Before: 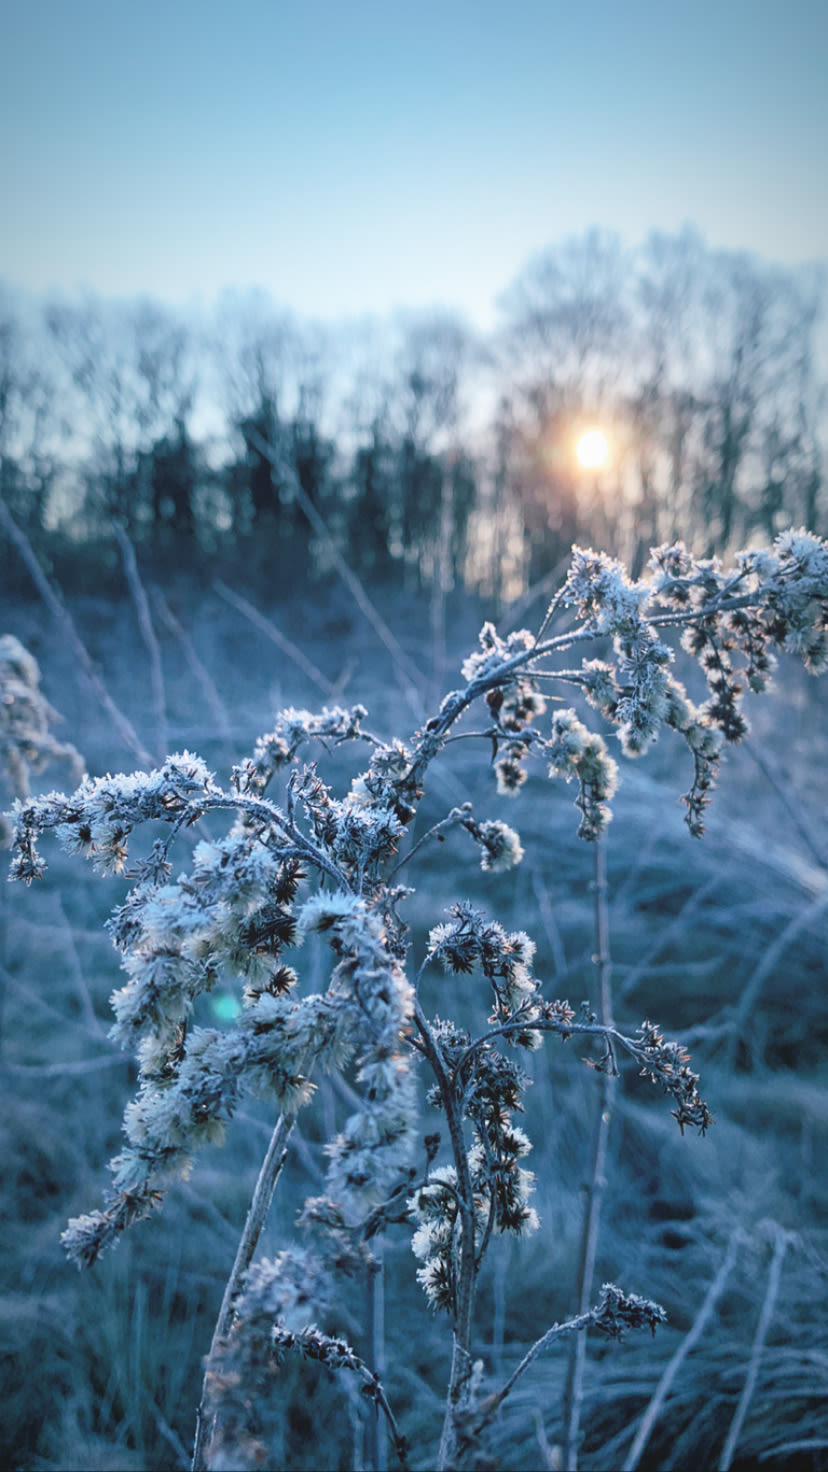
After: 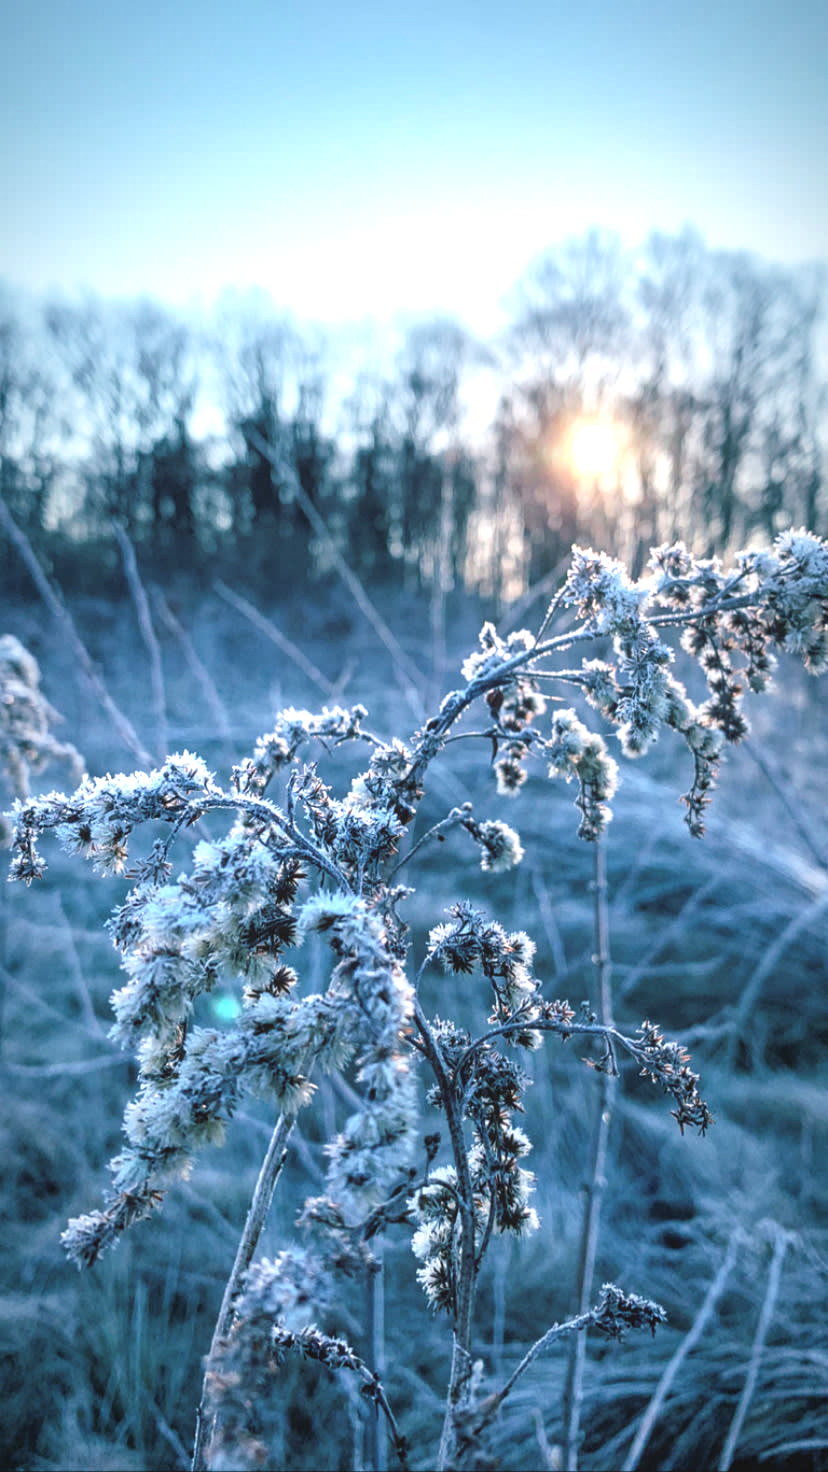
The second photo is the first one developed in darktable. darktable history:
local contrast: on, module defaults
tone equalizer: edges refinement/feathering 500, mask exposure compensation -1.57 EV, preserve details no
exposure: black level correction 0.001, exposure 0.5 EV, compensate highlight preservation false
